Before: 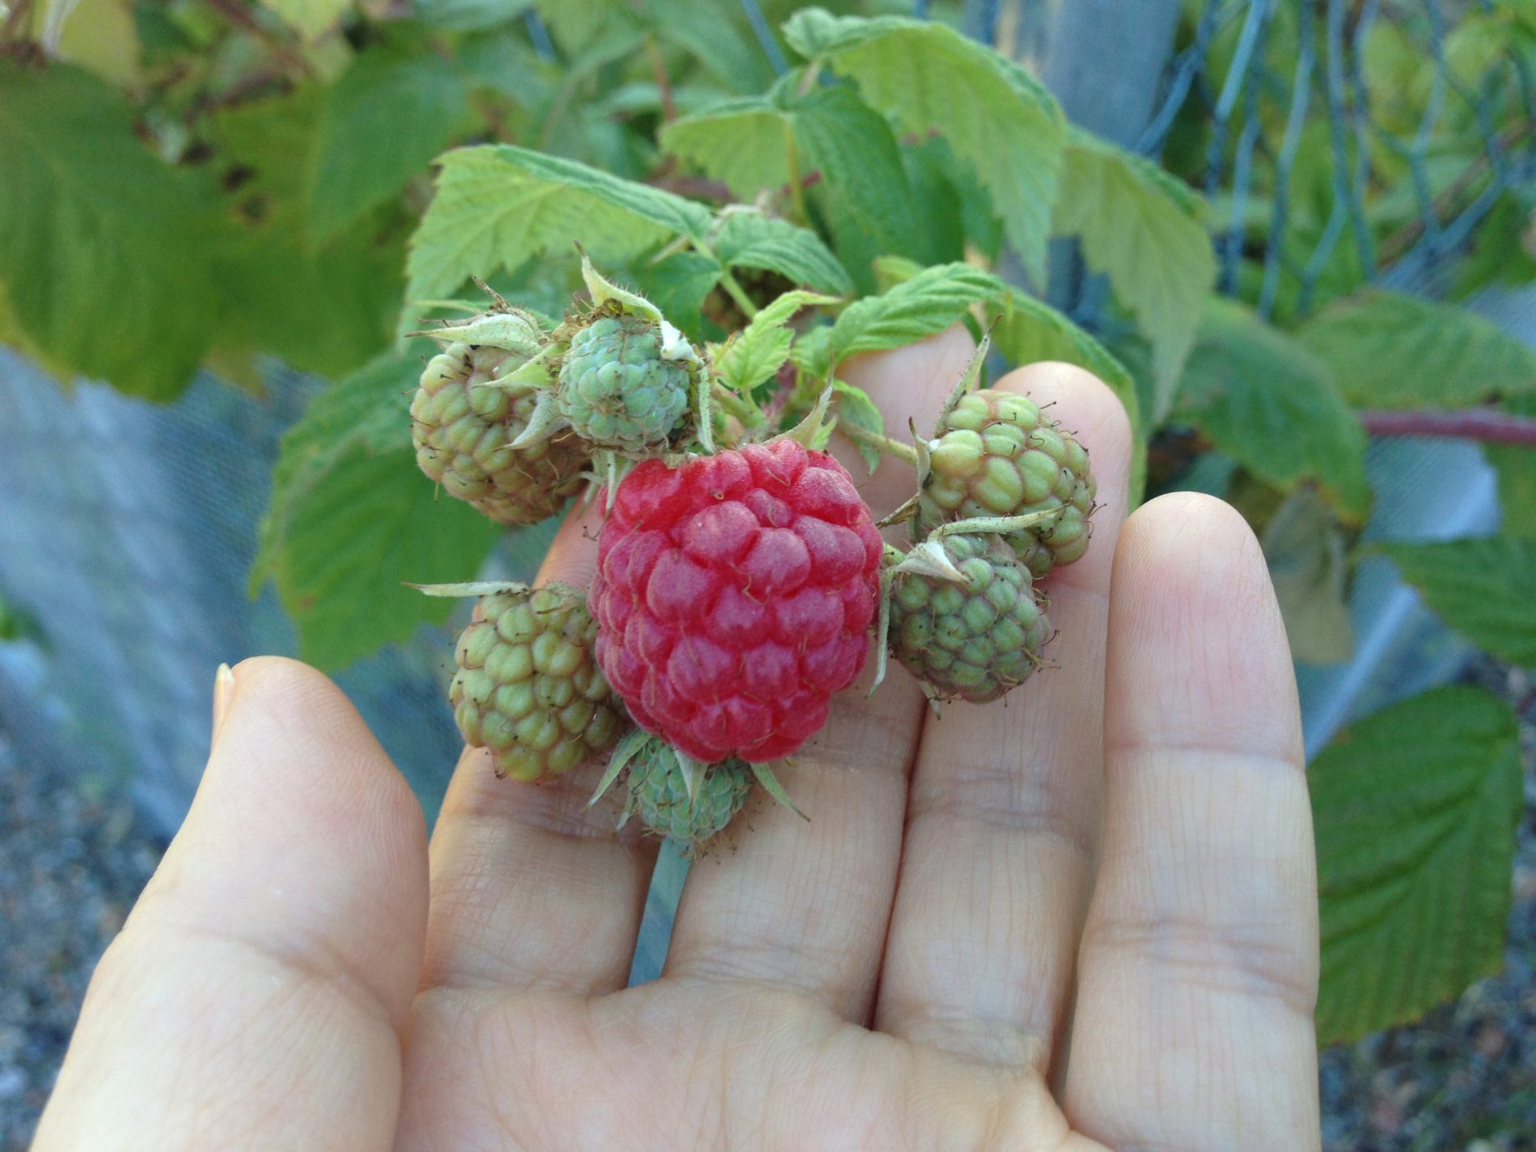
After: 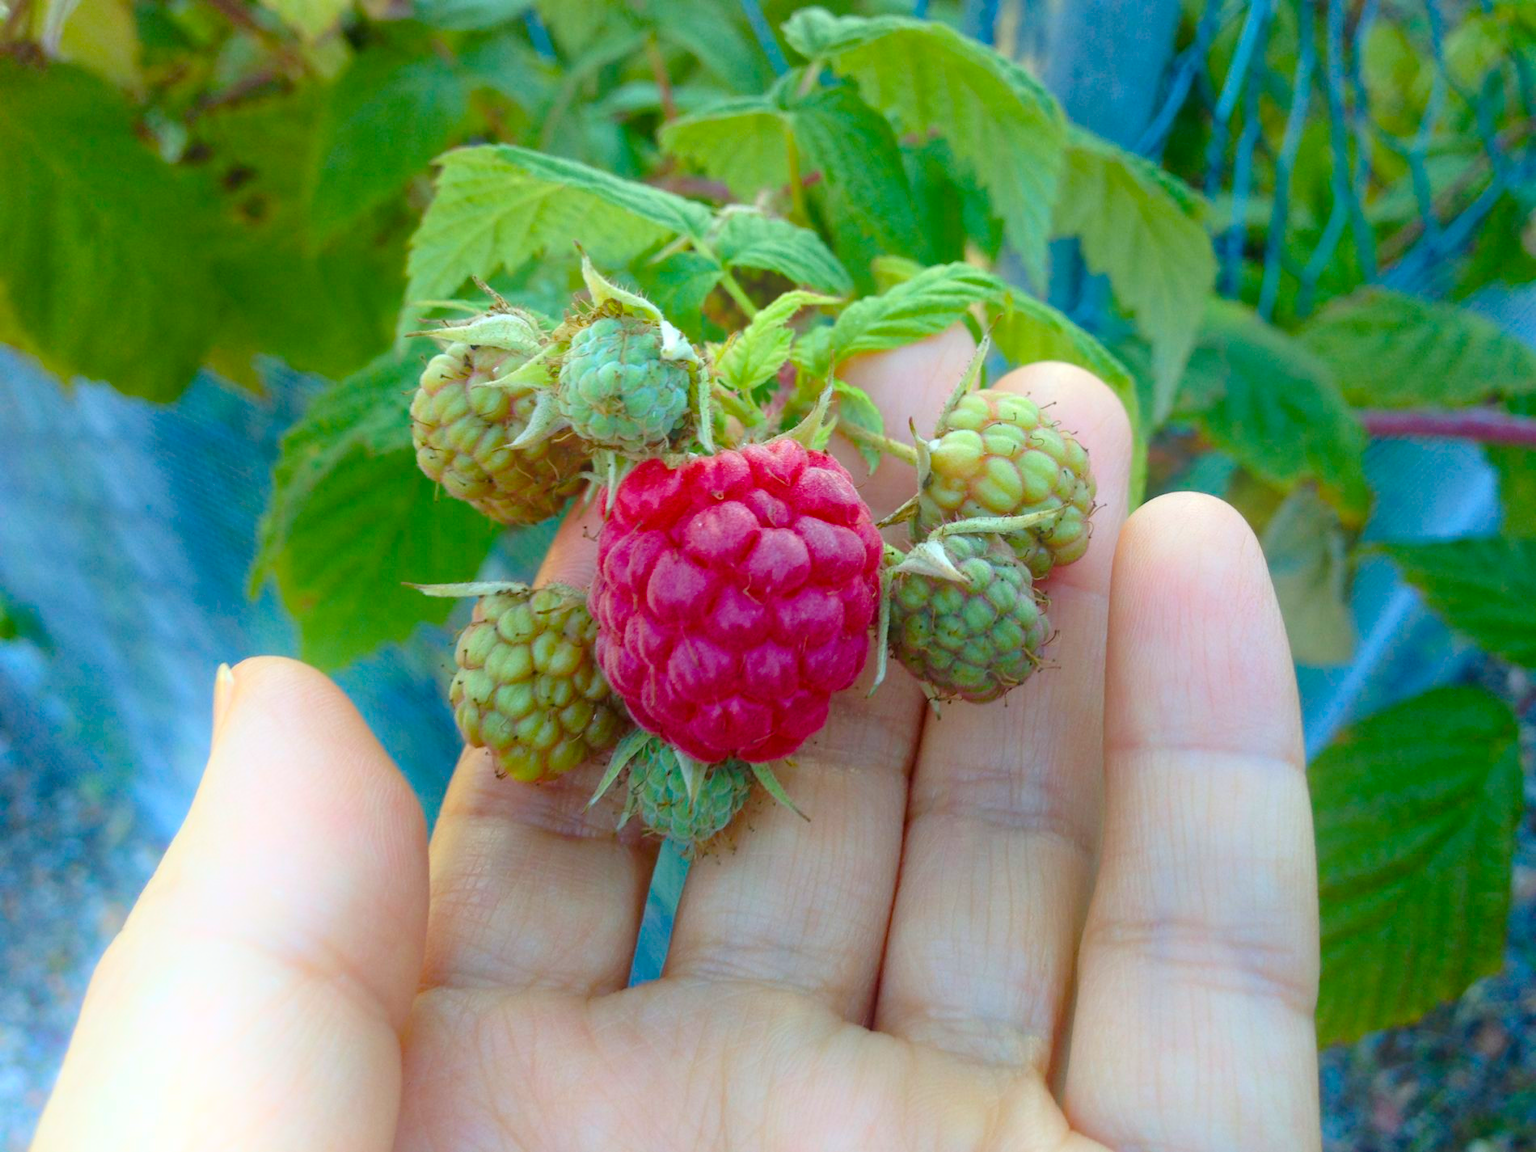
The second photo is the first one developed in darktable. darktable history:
color balance rgb: perceptual saturation grading › global saturation 20%, perceptual saturation grading › highlights -25%, perceptual saturation grading › shadows 25%, global vibrance 50%
bloom: on, module defaults
